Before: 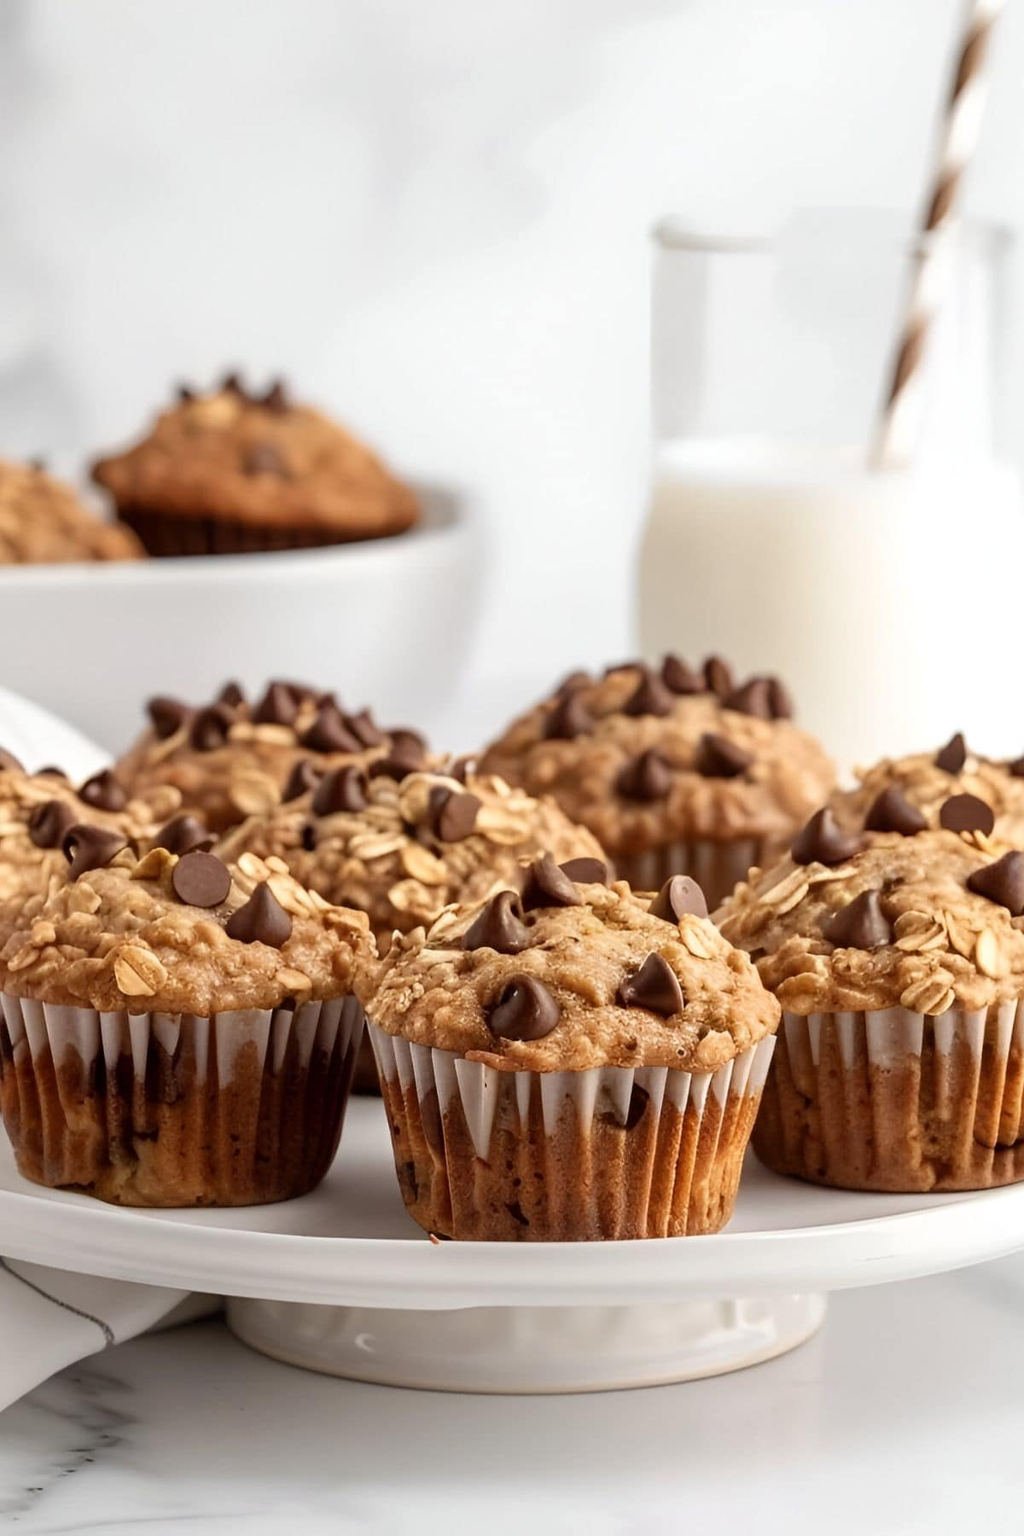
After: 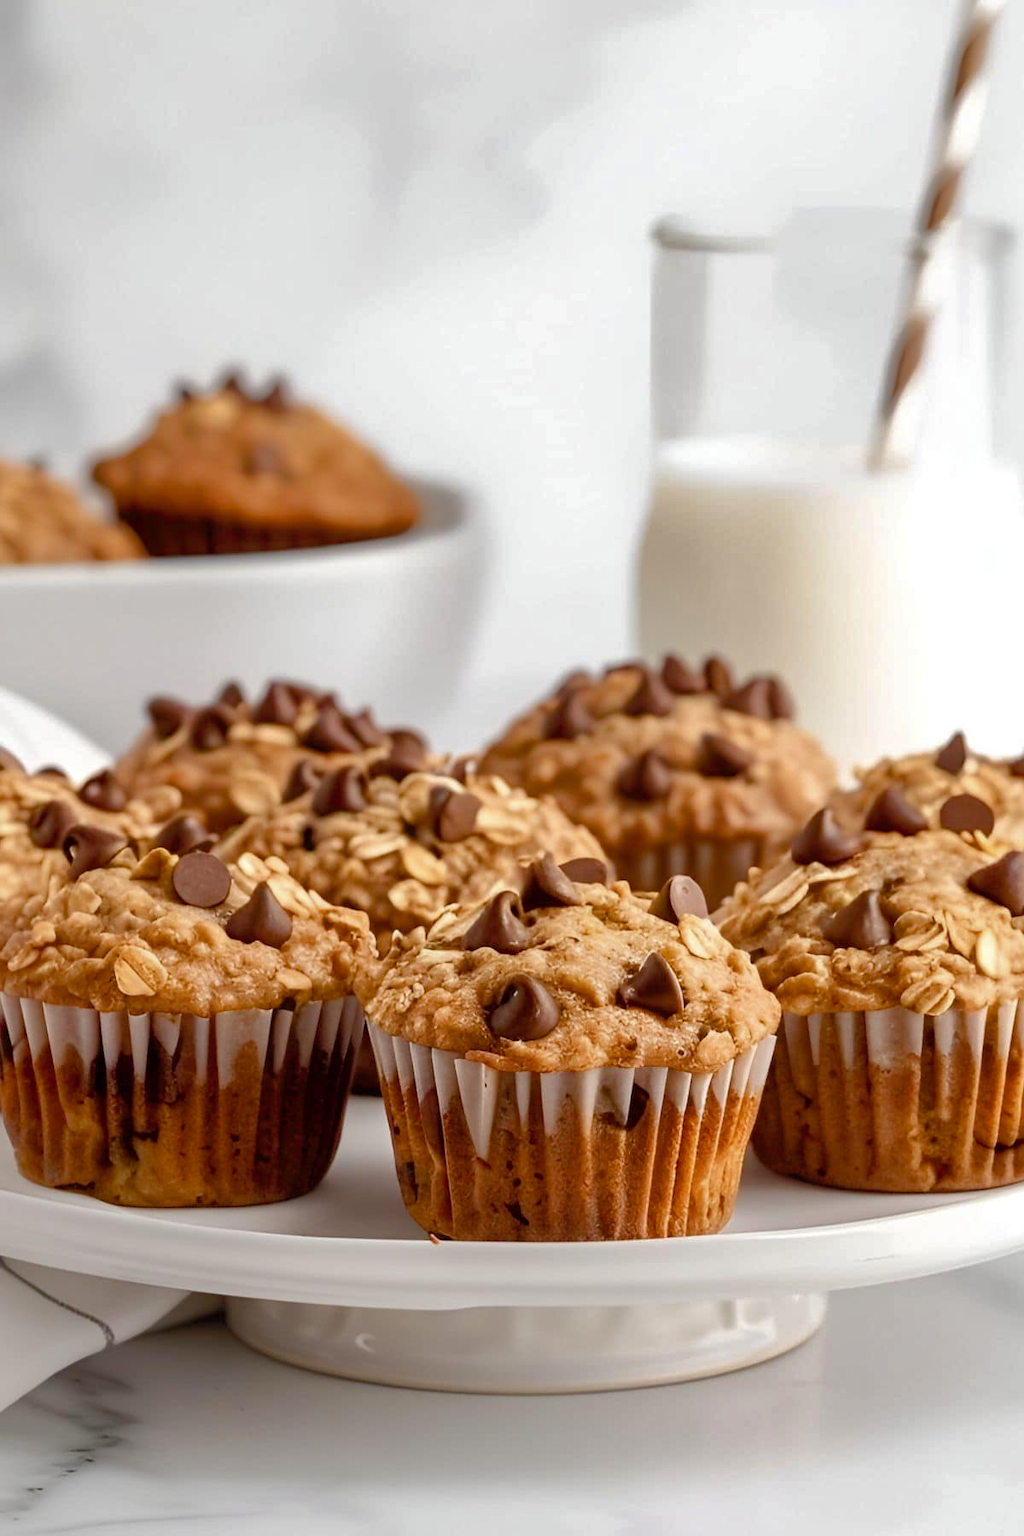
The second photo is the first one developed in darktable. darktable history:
color balance rgb: perceptual saturation grading › global saturation 20%, perceptual saturation grading › highlights -25%, perceptual saturation grading › shadows 25%
shadows and highlights: on, module defaults
